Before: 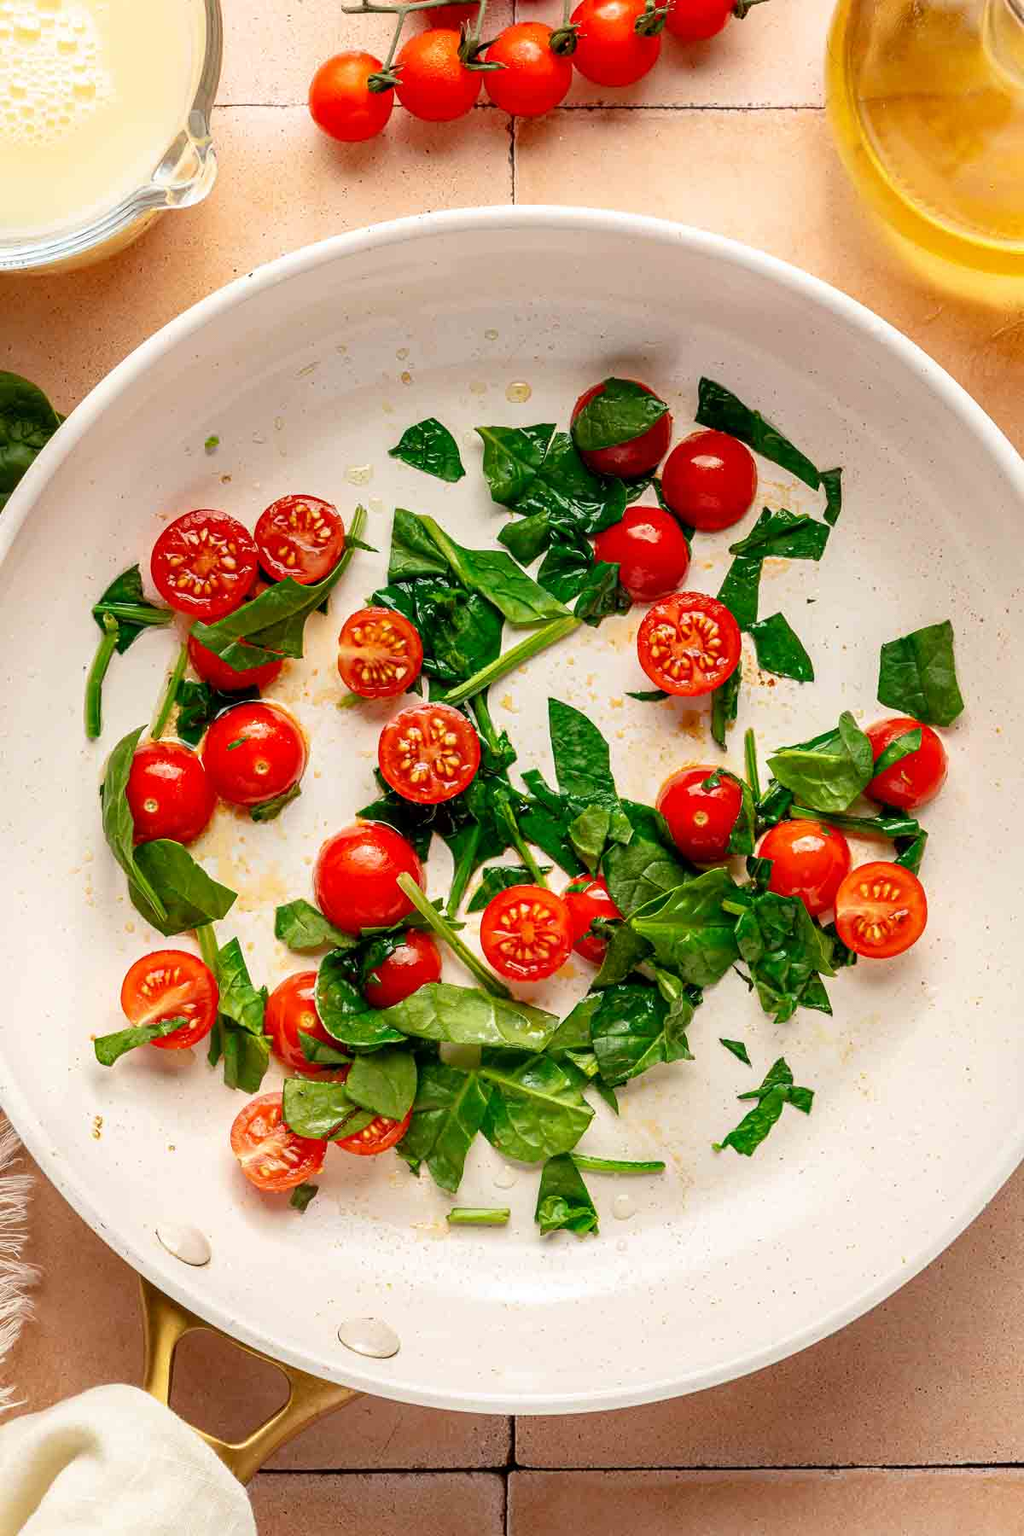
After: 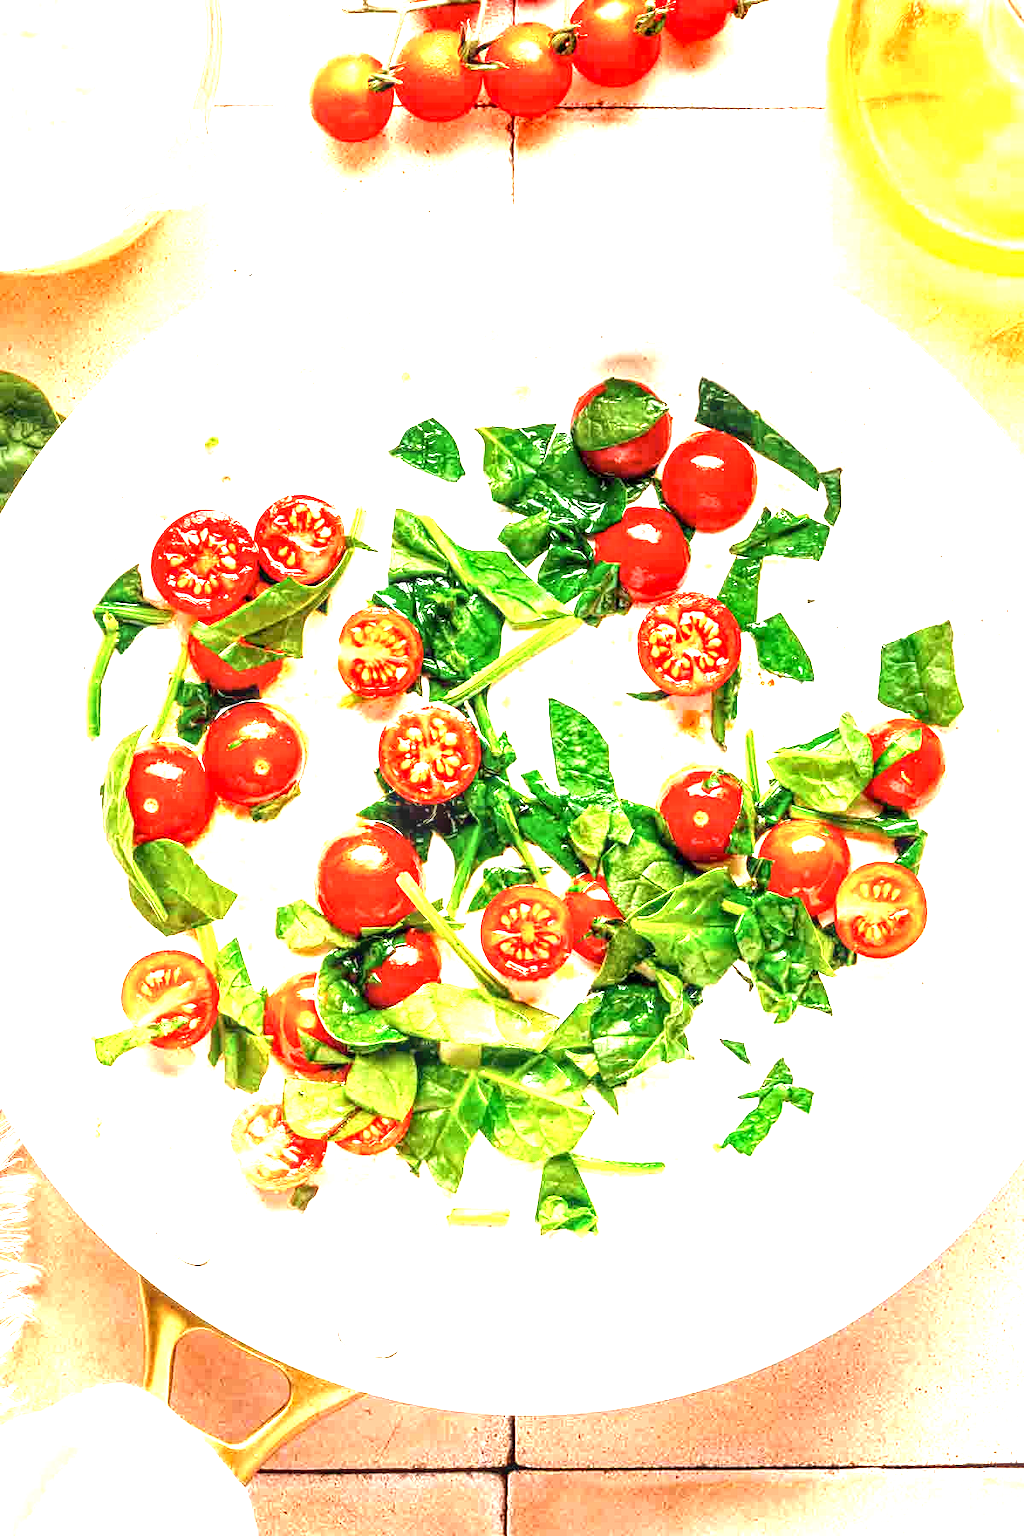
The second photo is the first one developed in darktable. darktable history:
local contrast: highlights 25%, detail 150%
exposure: exposure 2.207 EV, compensate highlight preservation false
